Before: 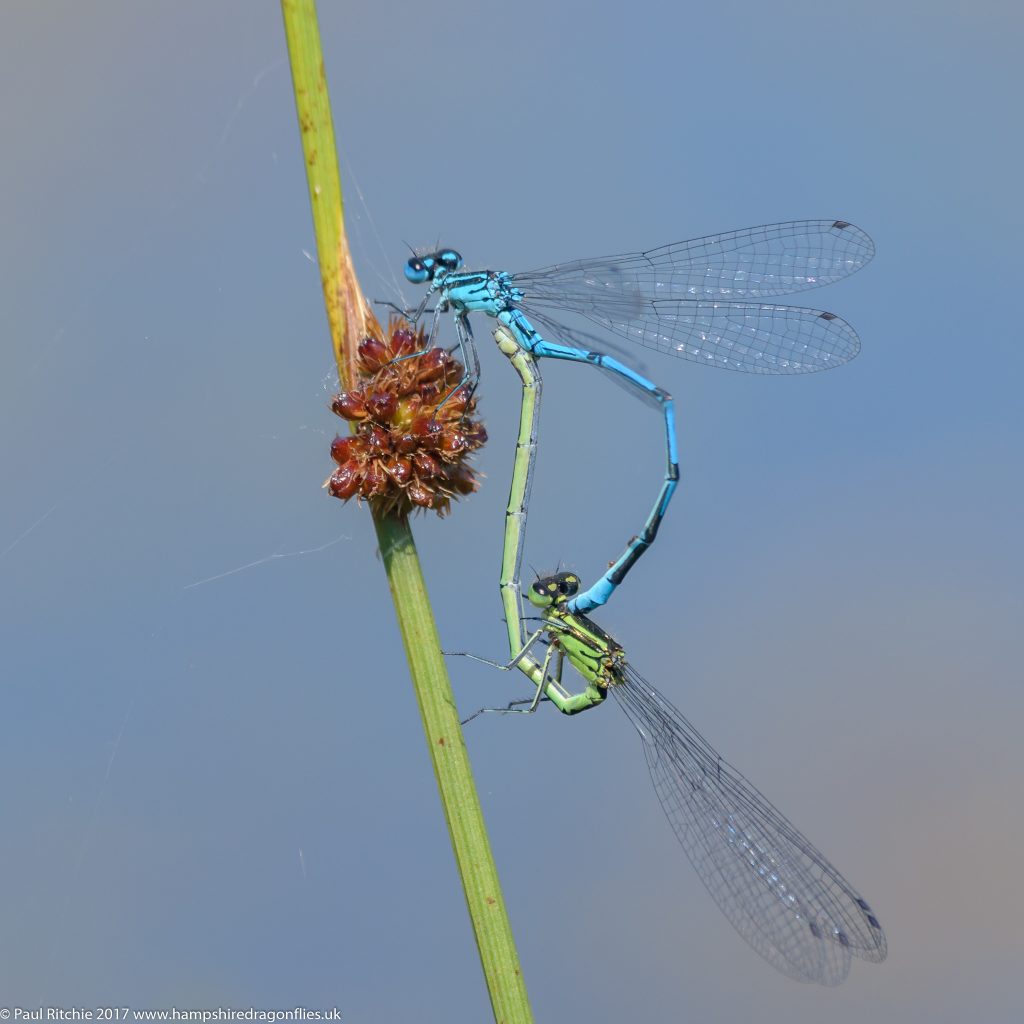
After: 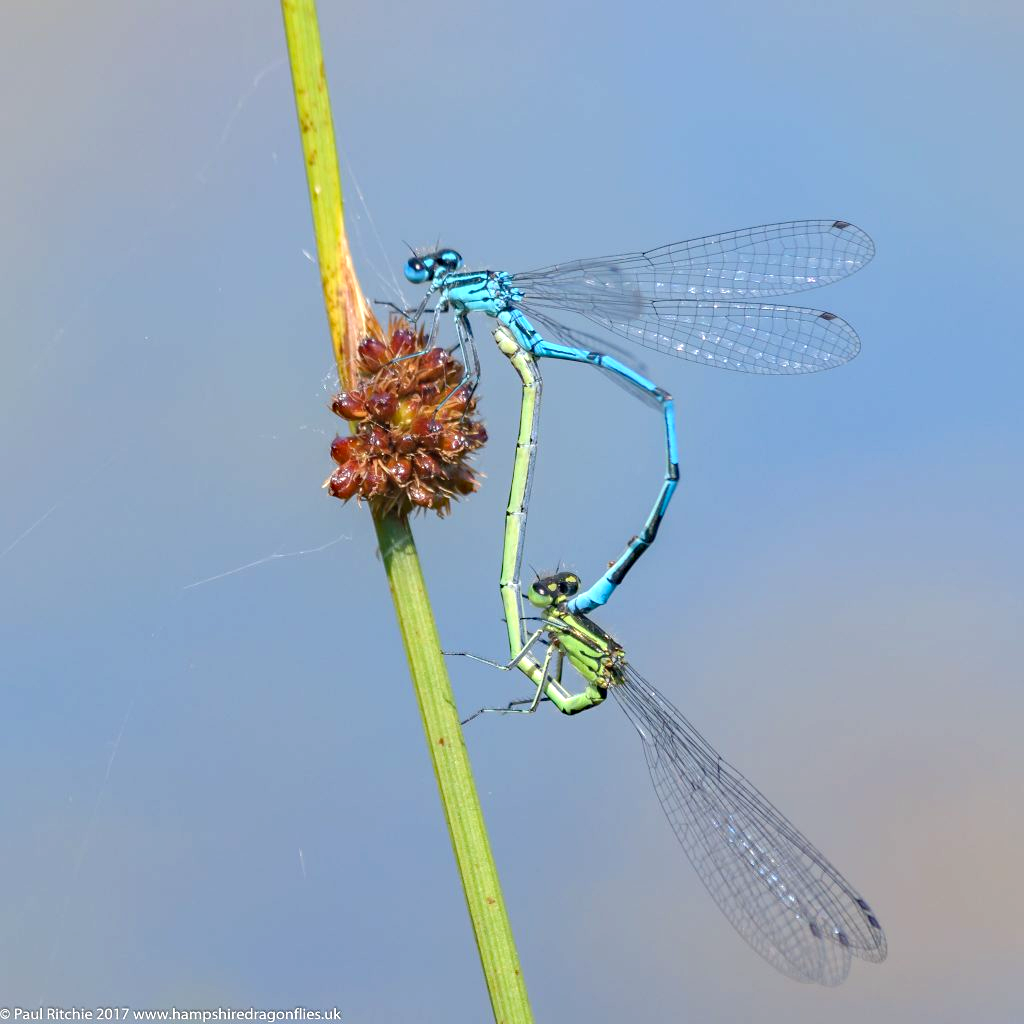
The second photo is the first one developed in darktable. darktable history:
haze removal: compatibility mode true, adaptive false
exposure: black level correction 0, exposure 0.498 EV, compensate highlight preservation false
